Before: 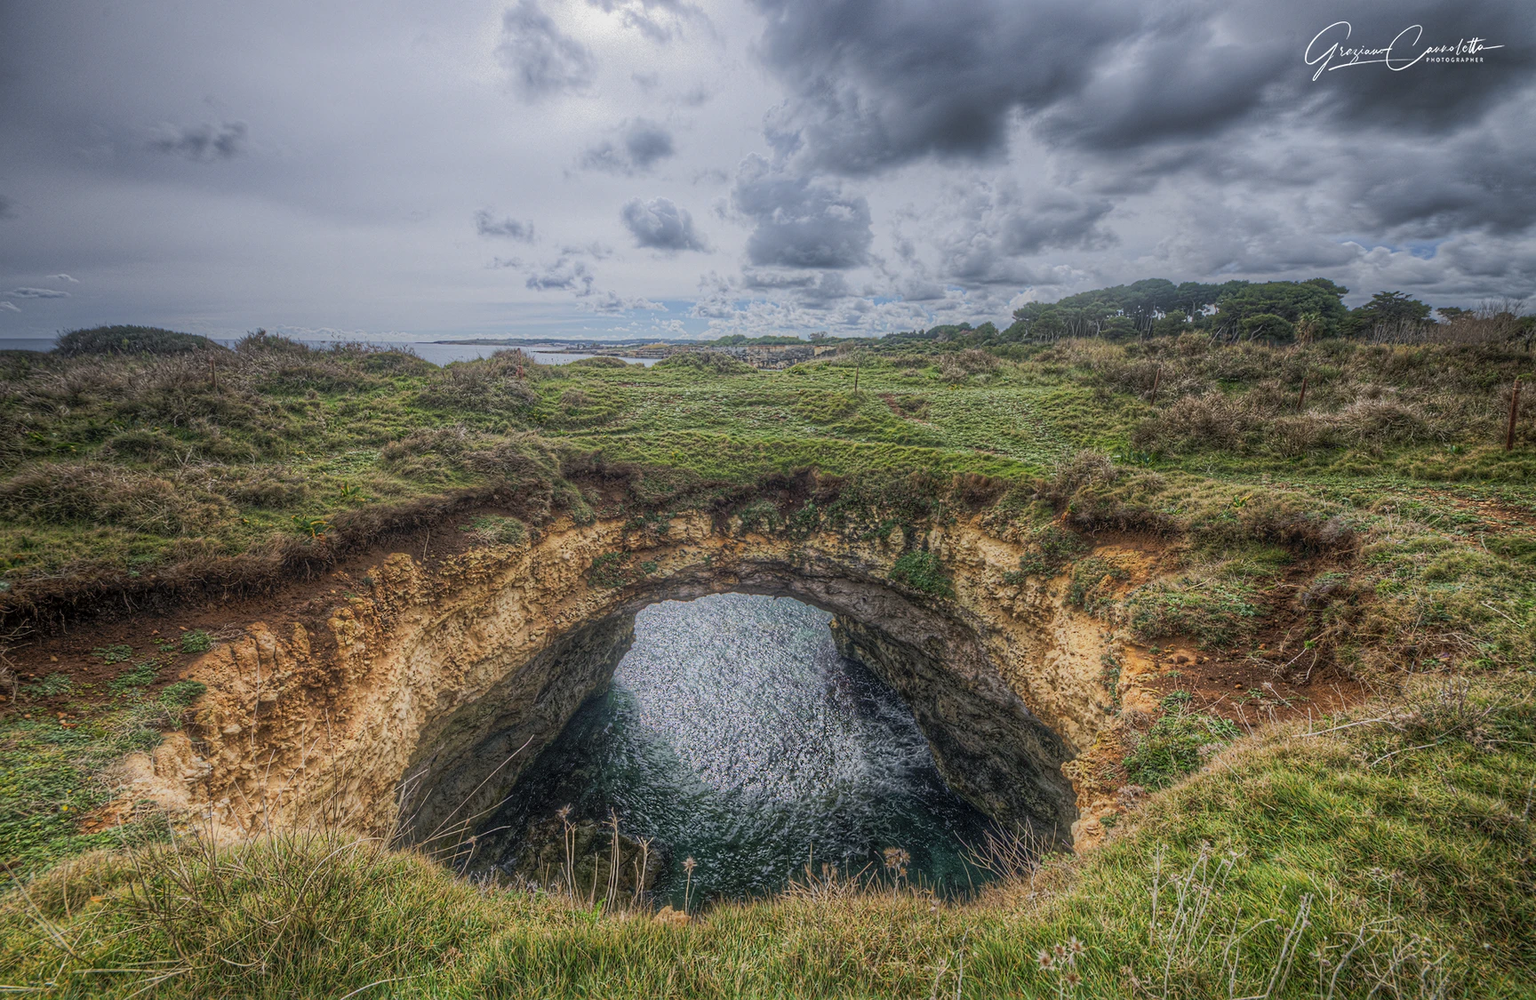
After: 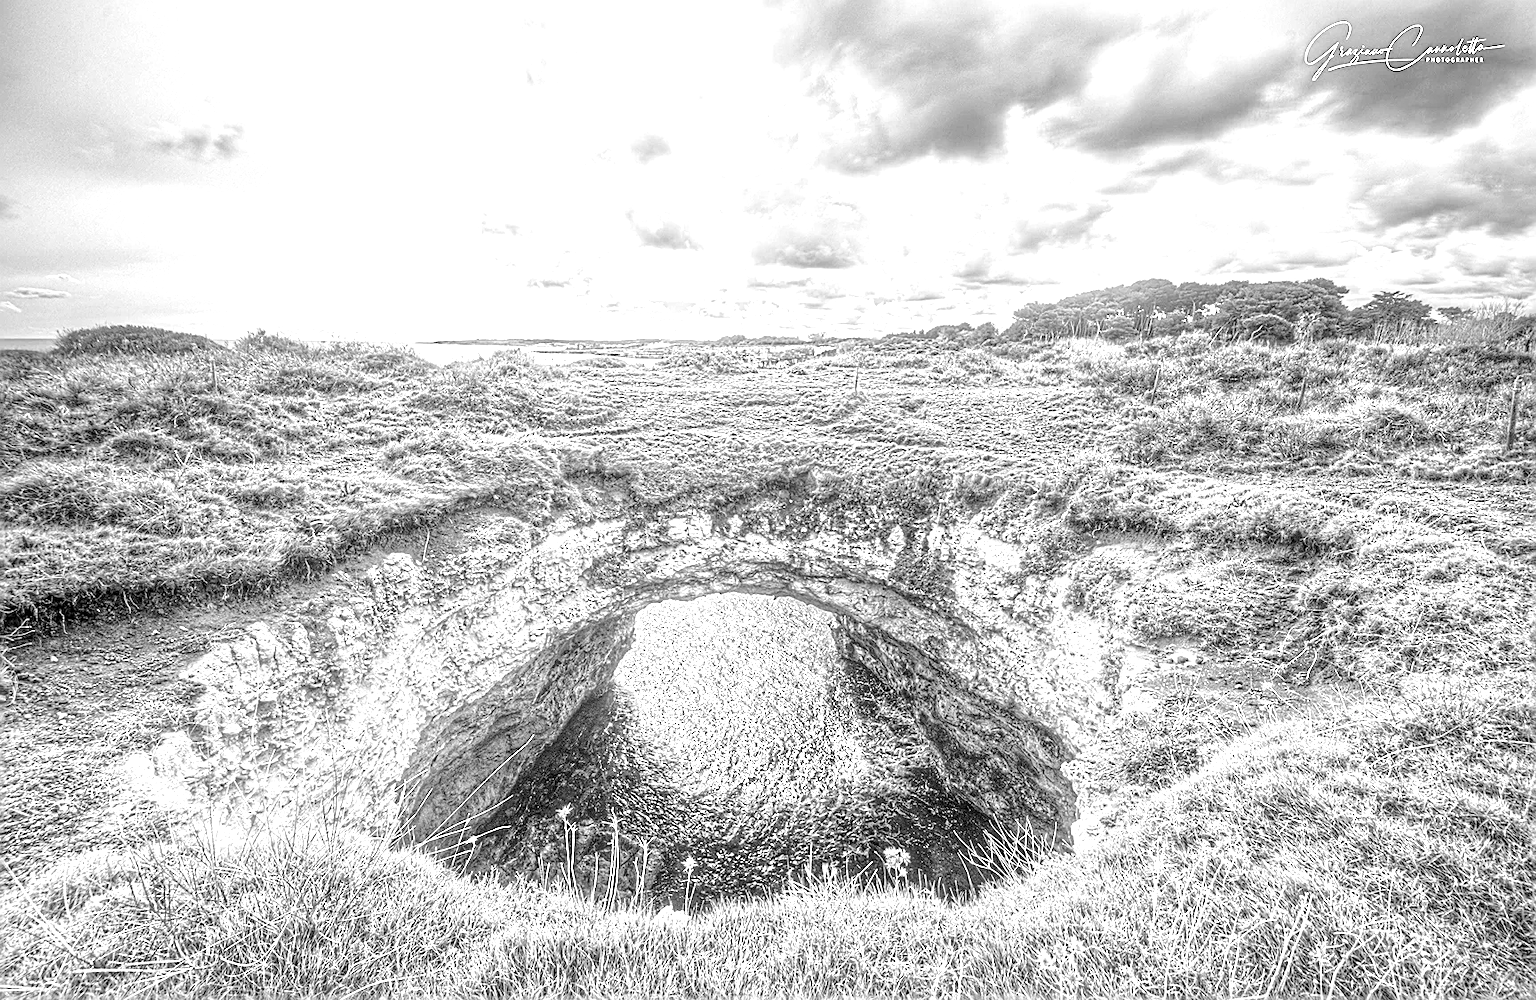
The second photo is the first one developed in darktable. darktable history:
white balance: red 4.26, blue 1.802
monochrome: on, module defaults
contrast brightness saturation: brightness 0.09, saturation 0.19
sharpen: on, module defaults
